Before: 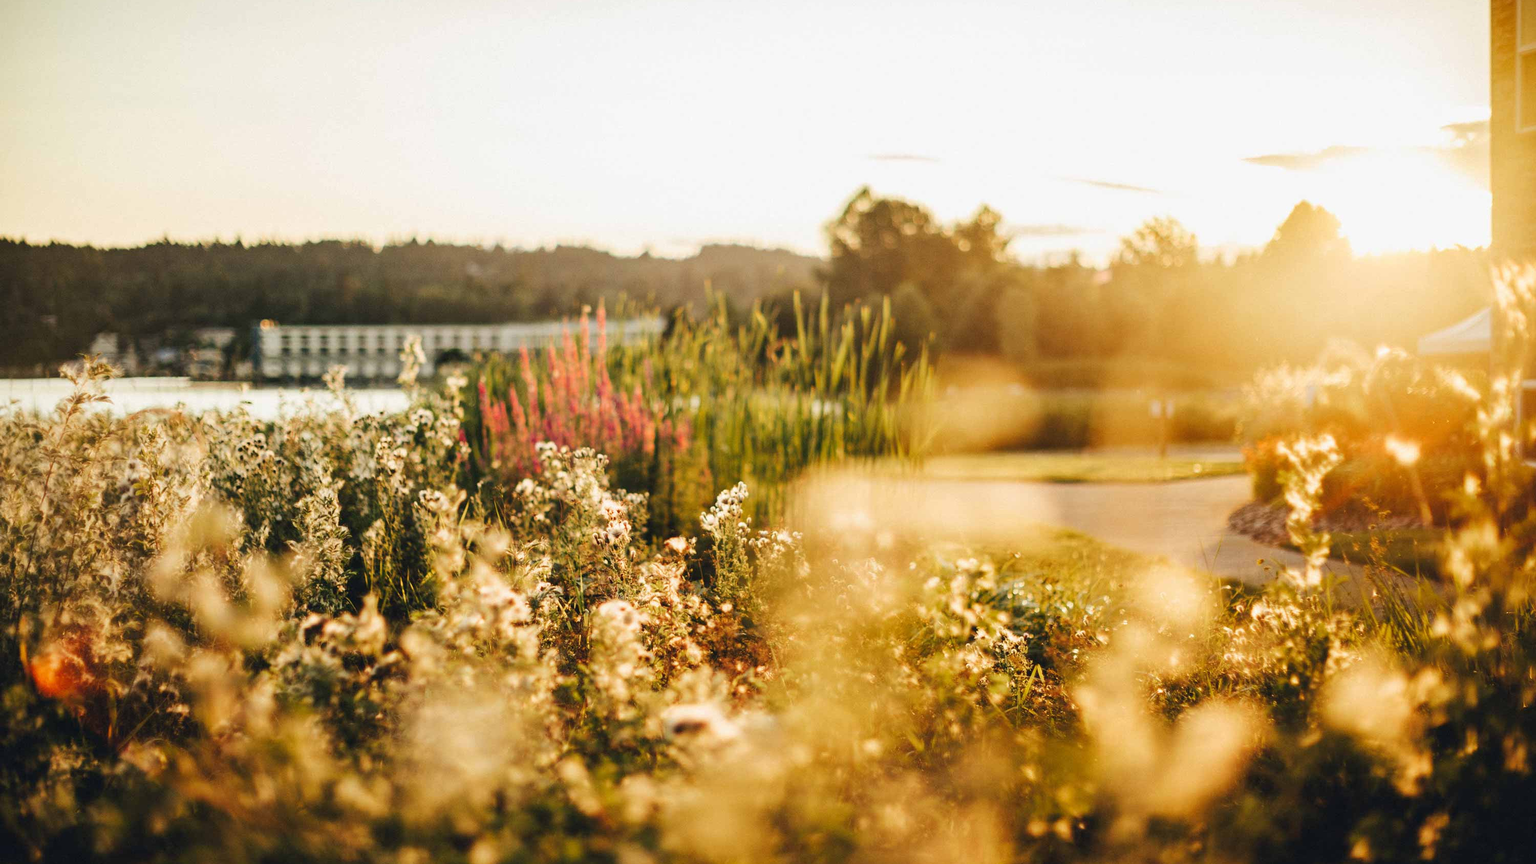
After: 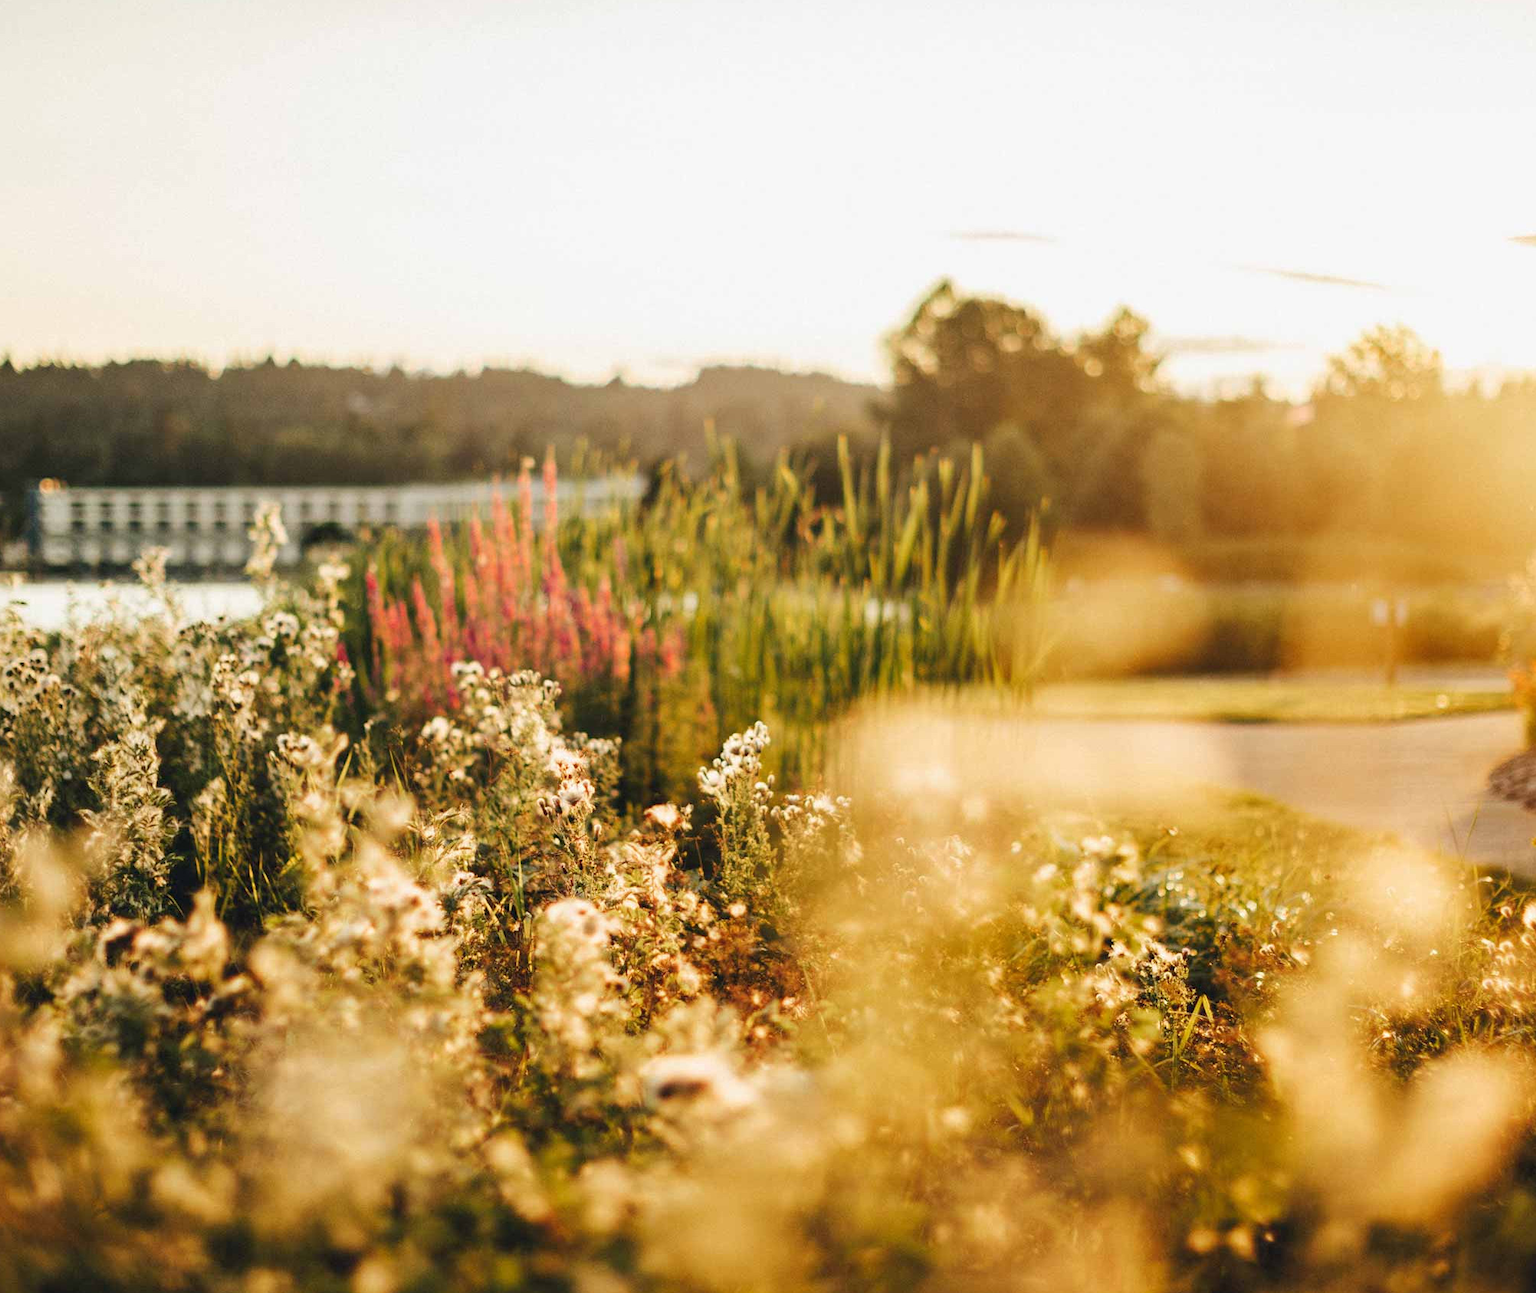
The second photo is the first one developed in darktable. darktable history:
crop and rotate: left 15.265%, right 17.917%
